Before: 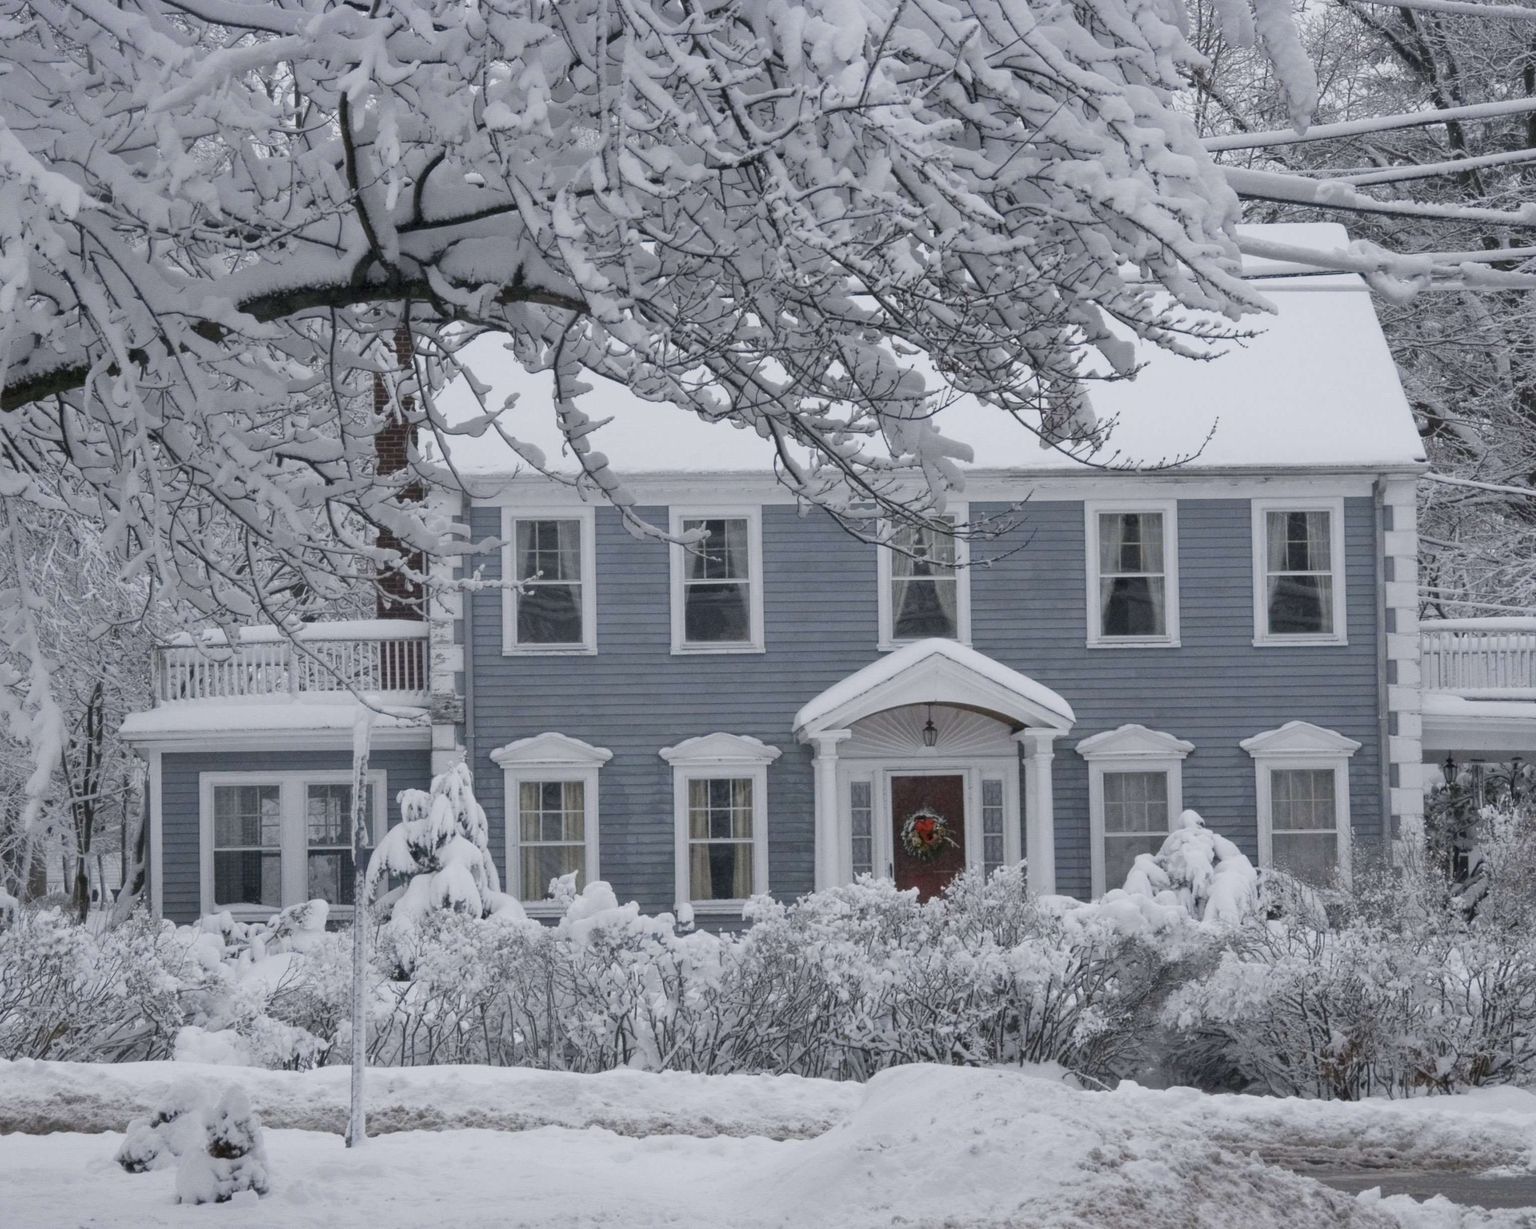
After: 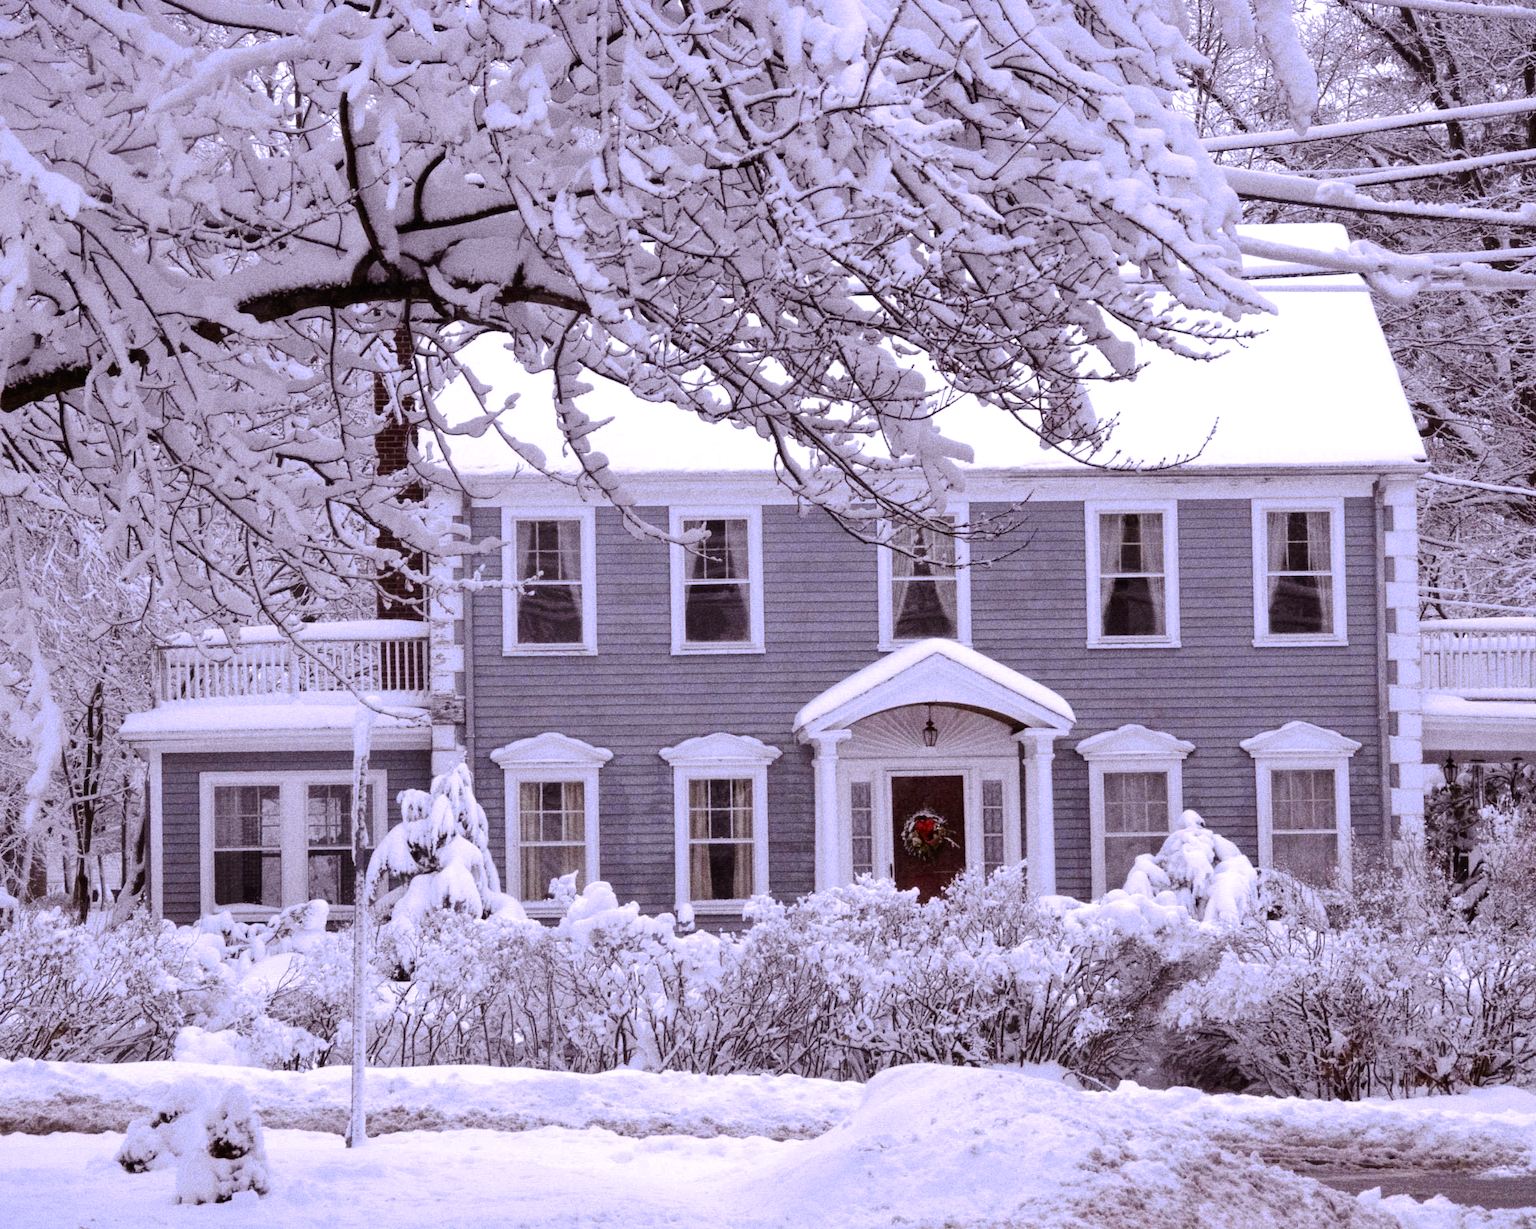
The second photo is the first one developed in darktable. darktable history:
vignetting: fall-off start 116.67%, fall-off radius 59.26%, brightness -0.31, saturation -0.056
tone curve: curves: ch0 [(0, 0) (0.003, 0.002) (0.011, 0.006) (0.025, 0.013) (0.044, 0.019) (0.069, 0.032) (0.1, 0.056) (0.136, 0.095) (0.177, 0.144) (0.224, 0.193) (0.277, 0.26) (0.335, 0.331) (0.399, 0.405) (0.468, 0.479) (0.543, 0.552) (0.623, 0.624) (0.709, 0.699) (0.801, 0.772) (0.898, 0.856) (1, 1)], preserve colors none
tone equalizer: -8 EV -0.75 EV, -7 EV -0.7 EV, -6 EV -0.6 EV, -5 EV -0.4 EV, -3 EV 0.4 EV, -2 EV 0.6 EV, -1 EV 0.7 EV, +0 EV 0.75 EV, edges refinement/feathering 500, mask exposure compensation -1.57 EV, preserve details no
white balance: red 1.042, blue 1.17
rgb levels: mode RGB, independent channels, levels [[0, 0.5, 1], [0, 0.521, 1], [0, 0.536, 1]]
grain: coarseness 9.61 ISO, strength 35.62%
